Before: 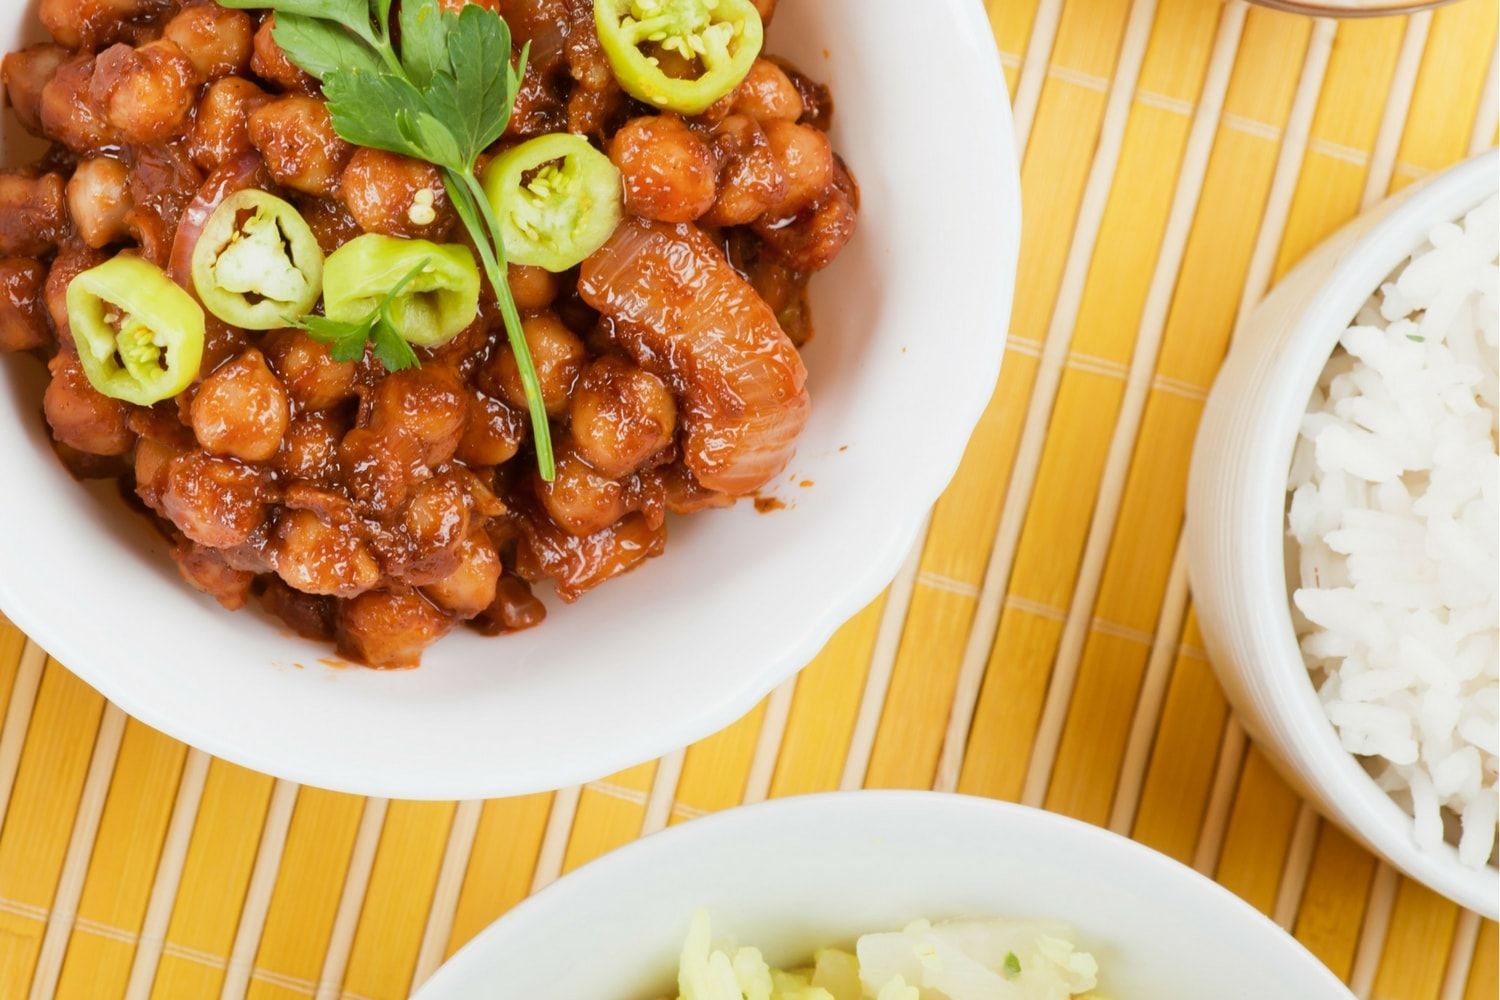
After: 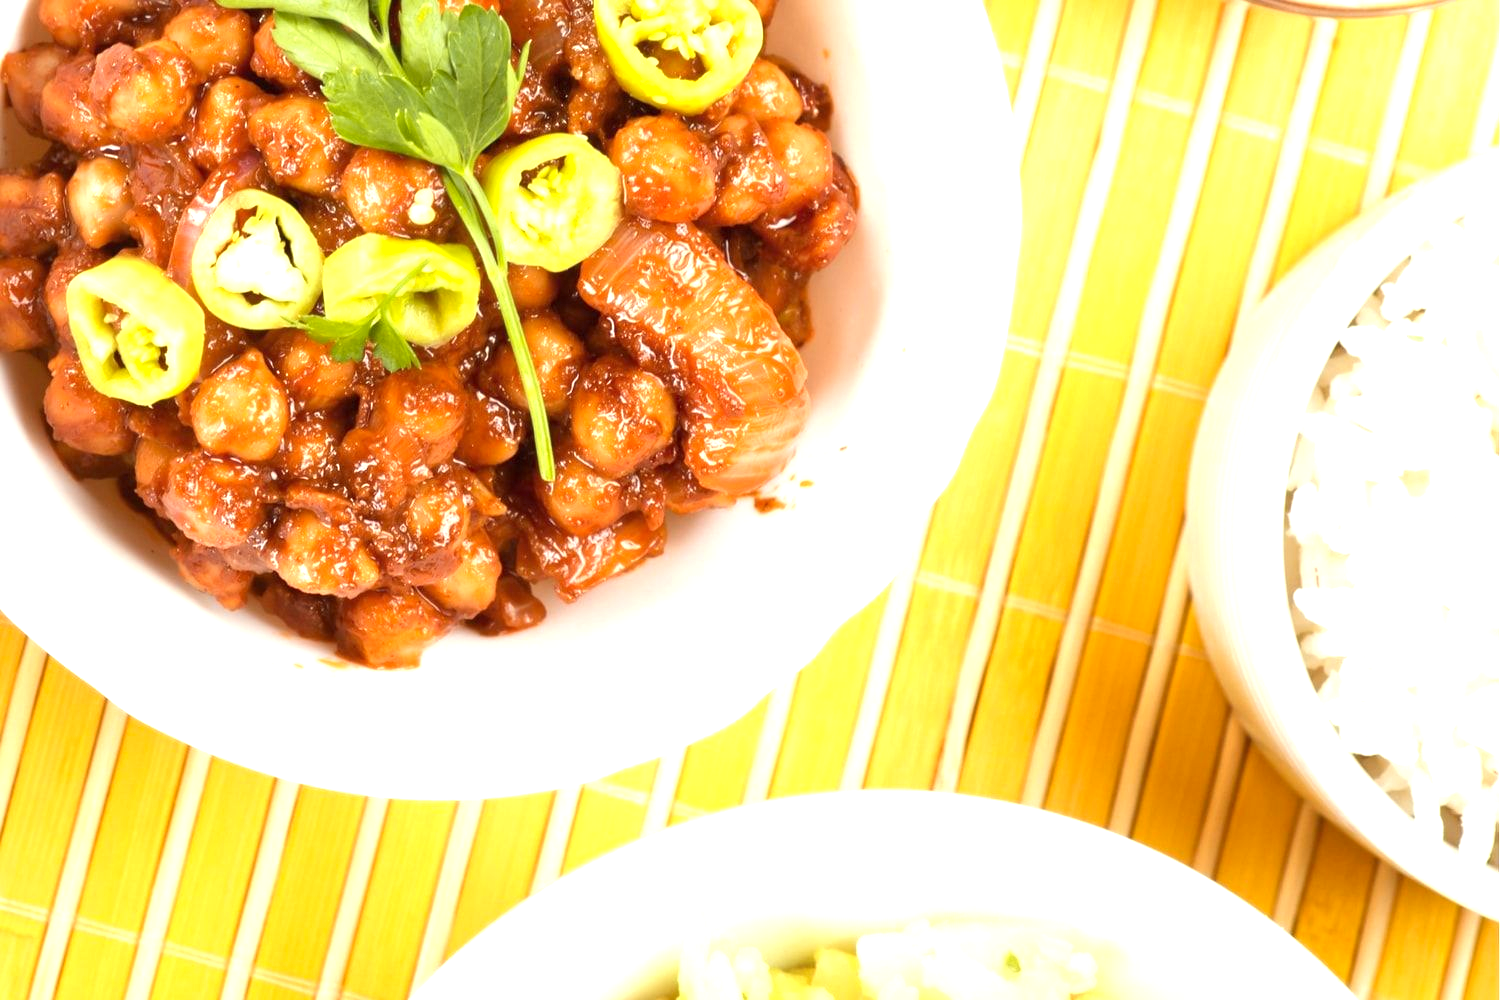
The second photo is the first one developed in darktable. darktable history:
color correction: highlights a* -1.1, highlights b* 4.54, shadows a* 3.67
color zones: curves: ch2 [(0, 0.5) (0.143, 0.5) (0.286, 0.489) (0.415, 0.421) (0.571, 0.5) (0.714, 0.5) (0.857, 0.5) (1, 0.5)]
exposure: black level correction 0, exposure 1.001 EV, compensate exposure bias true, compensate highlight preservation false
